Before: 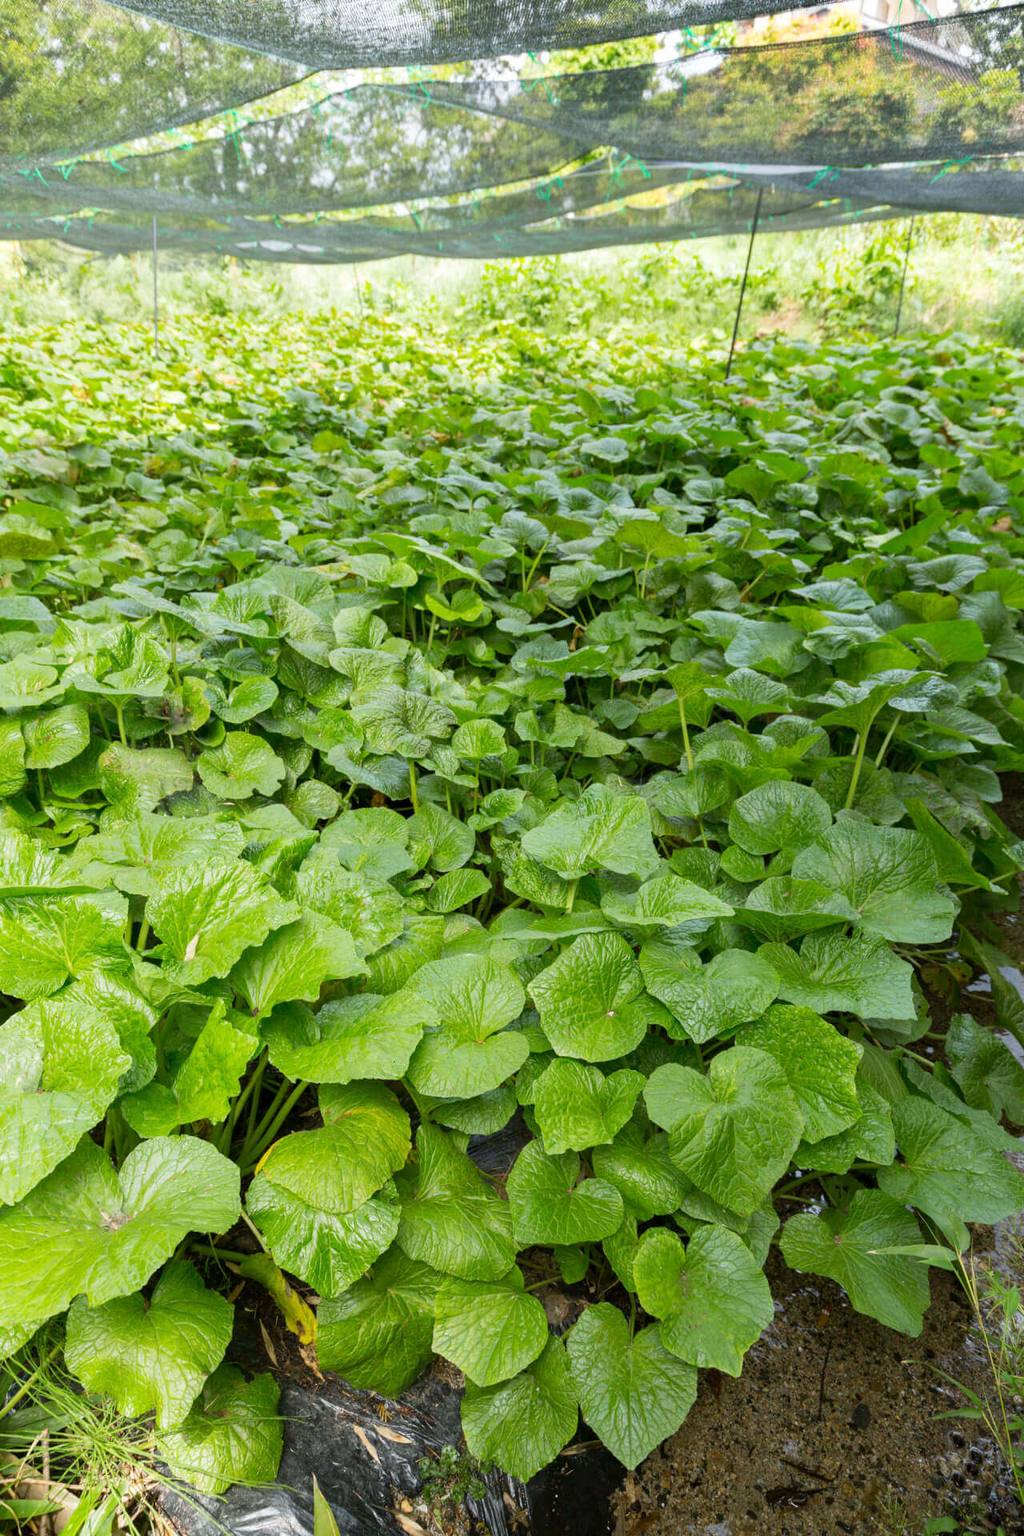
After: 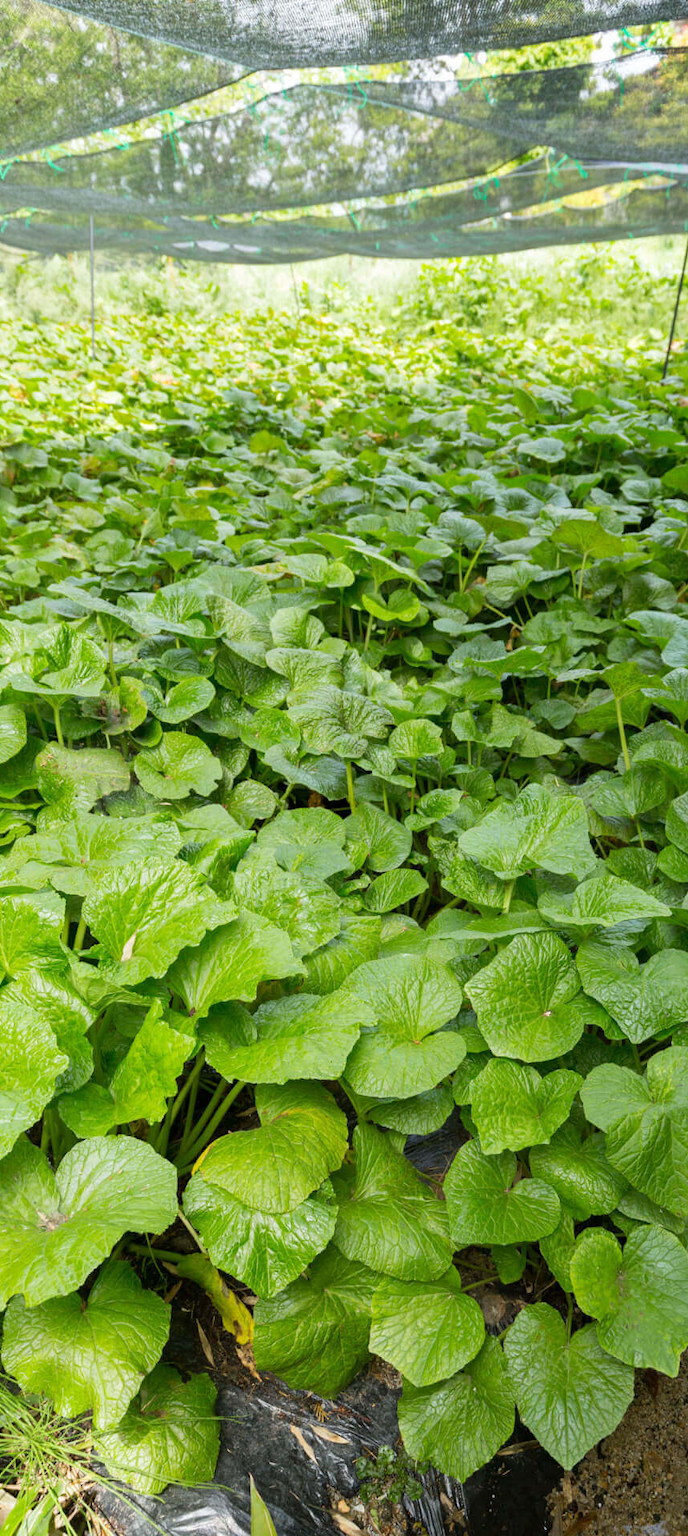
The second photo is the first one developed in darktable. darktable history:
crop and rotate: left 6.229%, right 26.516%
